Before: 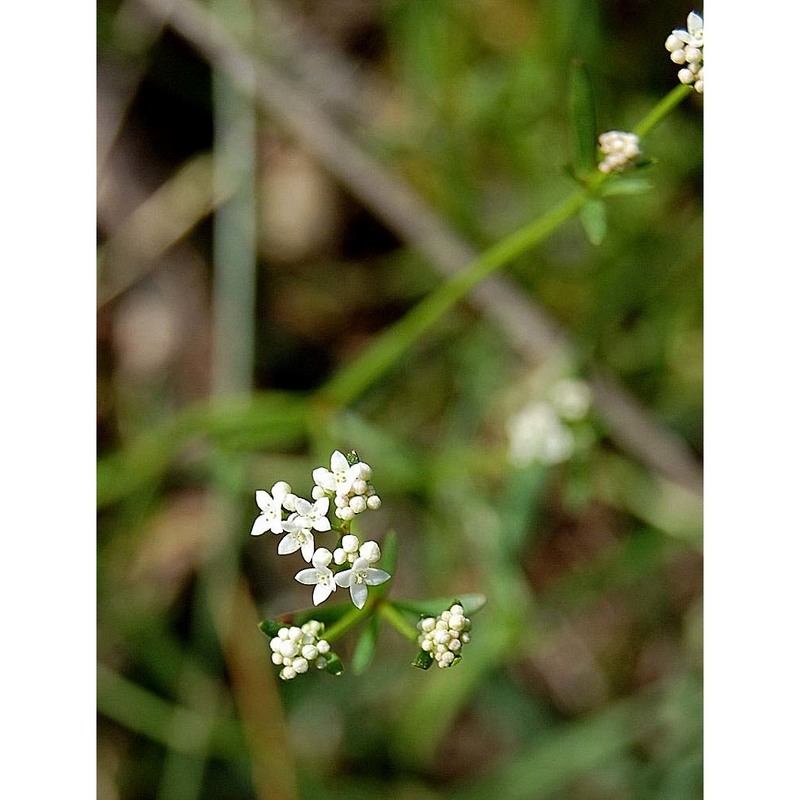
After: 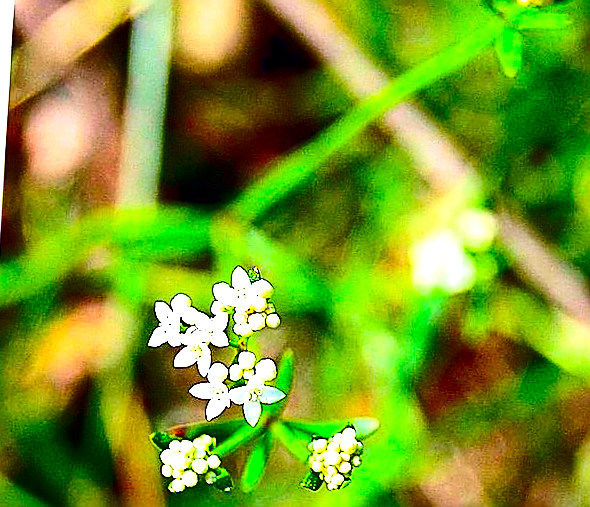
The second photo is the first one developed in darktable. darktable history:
exposure: black level correction 0, exposure 1.105 EV, compensate highlight preservation false
crop and rotate: angle -3.41°, left 9.724%, top 20.961%, right 12.149%, bottom 11.892%
tone equalizer: -8 EV -0.4 EV, -7 EV -0.36 EV, -6 EV -0.311 EV, -5 EV -0.214 EV, -3 EV 0.232 EV, -2 EV 0.315 EV, -1 EV 0.396 EV, +0 EV 0.394 EV, edges refinement/feathering 500, mask exposure compensation -1.57 EV, preserve details no
contrast brightness saturation: contrast 0.289
color calibration: illuminant as shot in camera, x 0.358, y 0.373, temperature 4628.91 K, saturation algorithm version 1 (2020)
sharpen: amount 0.888
color correction: highlights a* 1.58, highlights b* -1.82, saturation 2.52
